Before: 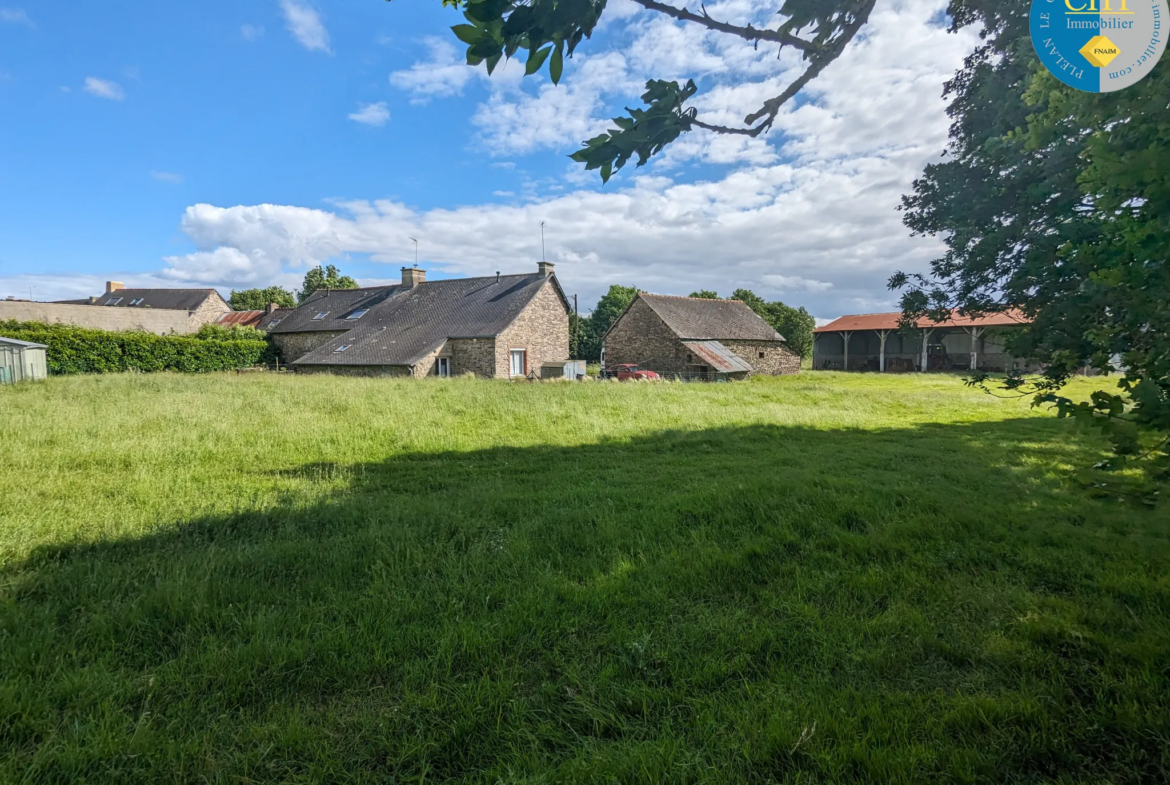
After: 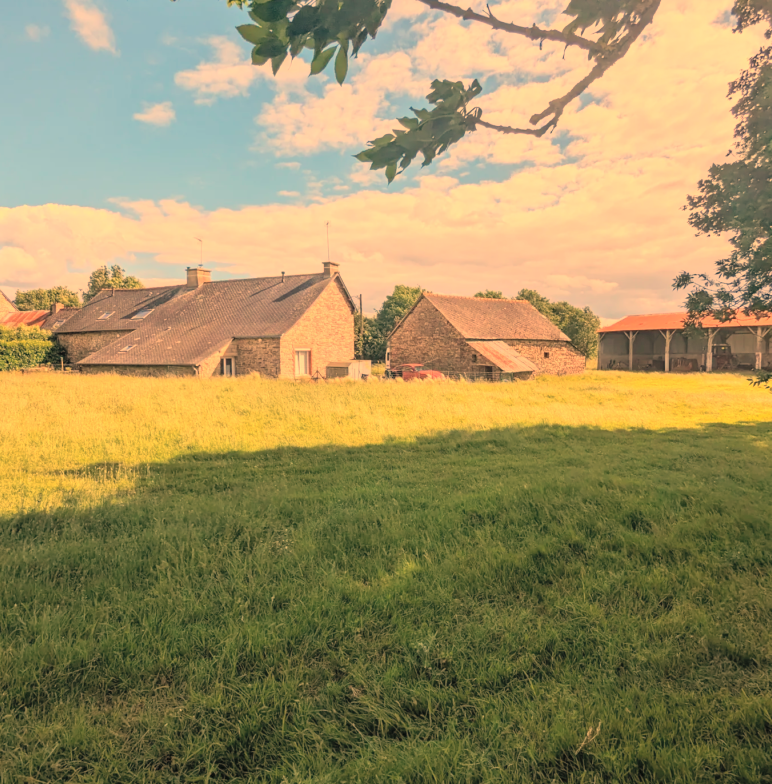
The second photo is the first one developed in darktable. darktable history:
exposure: compensate highlight preservation false
crop and rotate: left 18.442%, right 15.508%
global tonemap: drago (0.7, 100)
white balance: red 1.467, blue 0.684
